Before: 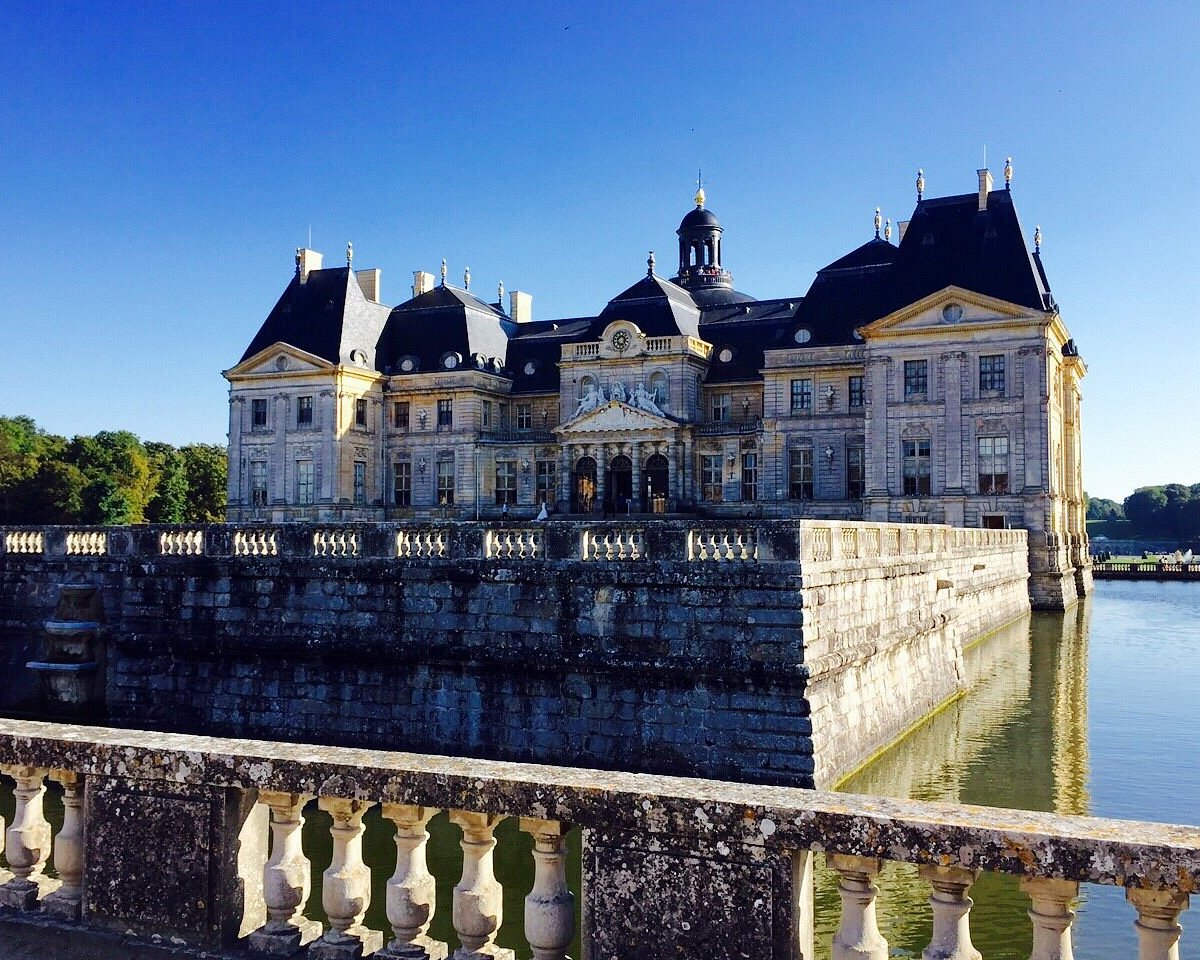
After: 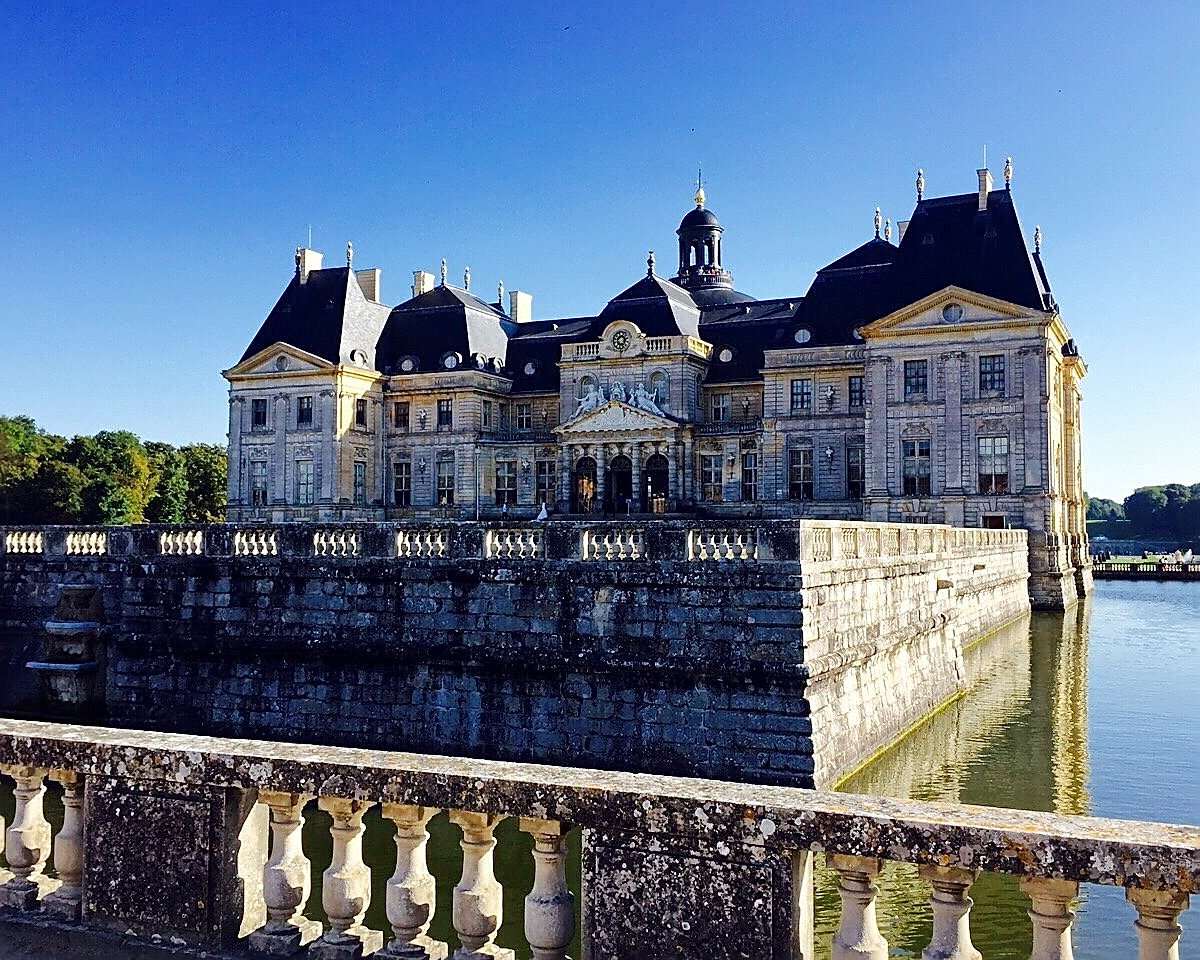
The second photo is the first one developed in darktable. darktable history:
sharpen: on, module defaults
local contrast: mode bilateral grid, contrast 28, coarseness 16, detail 115%, midtone range 0.2
